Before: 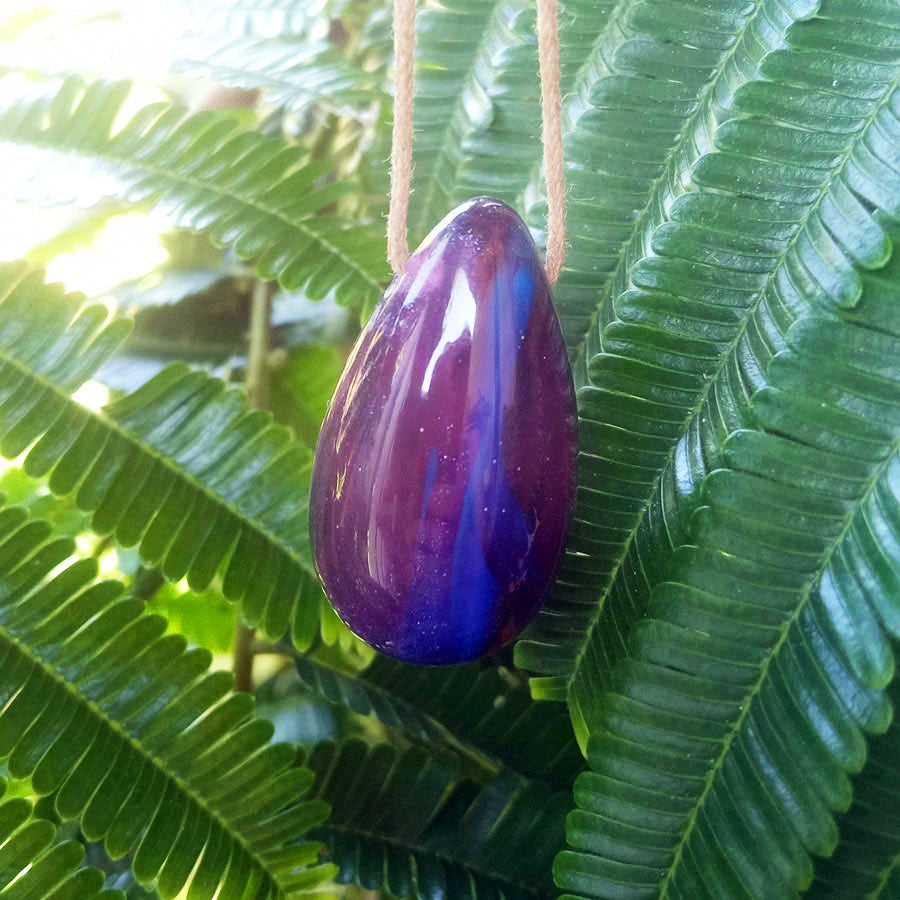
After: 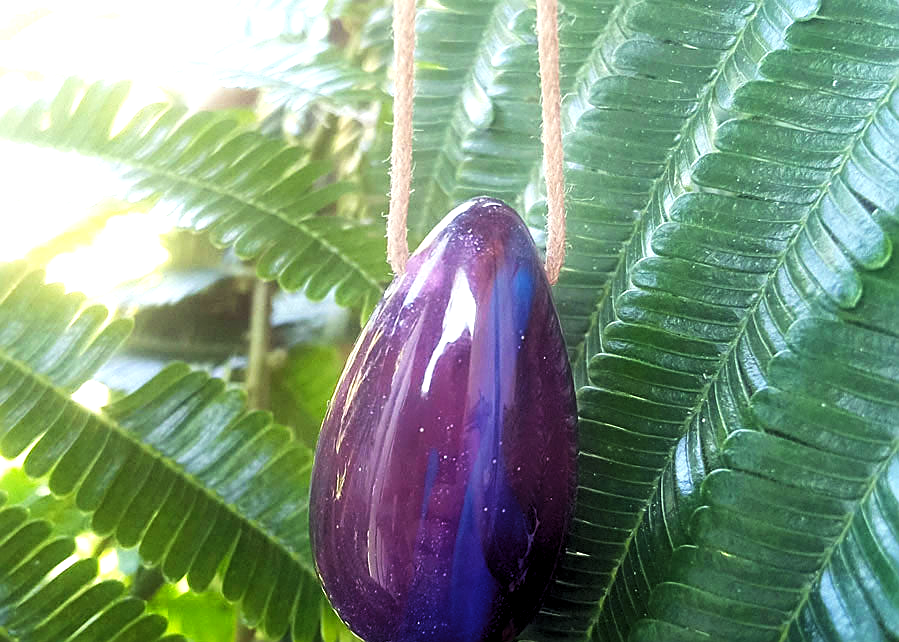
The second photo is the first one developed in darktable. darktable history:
levels: levels [0.052, 0.496, 0.908]
crop: bottom 28.576%
contrast equalizer: y [[0.5, 0.488, 0.462, 0.461, 0.491, 0.5], [0.5 ×6], [0.5 ×6], [0 ×6], [0 ×6]]
sharpen: on, module defaults
